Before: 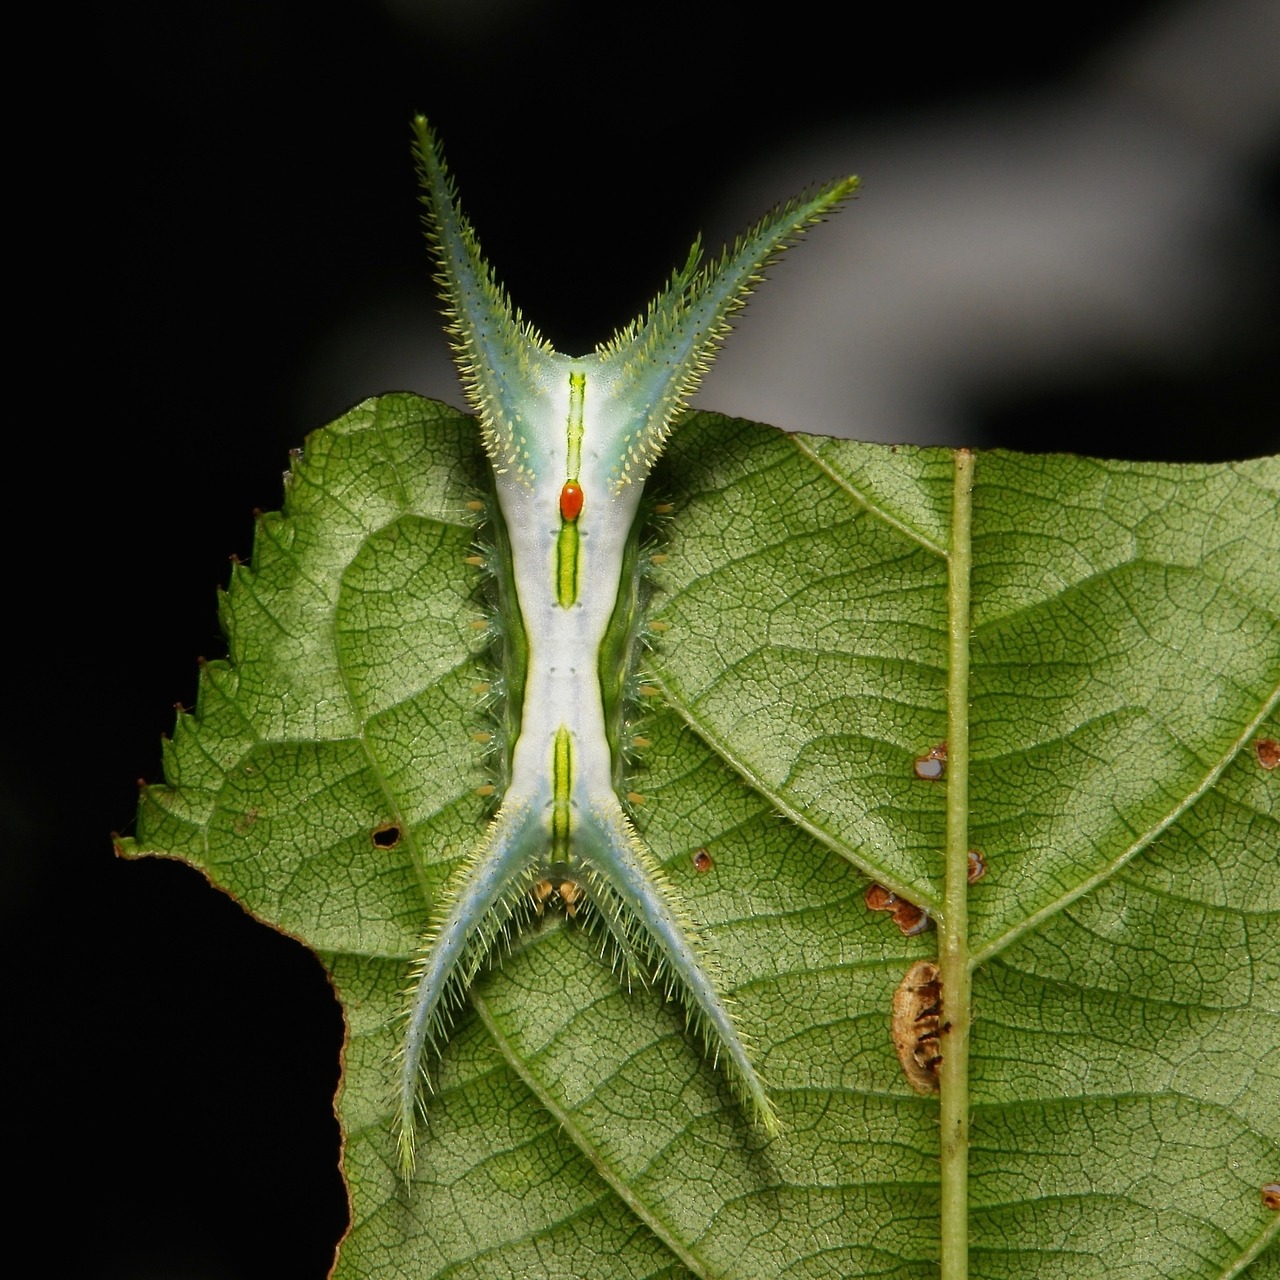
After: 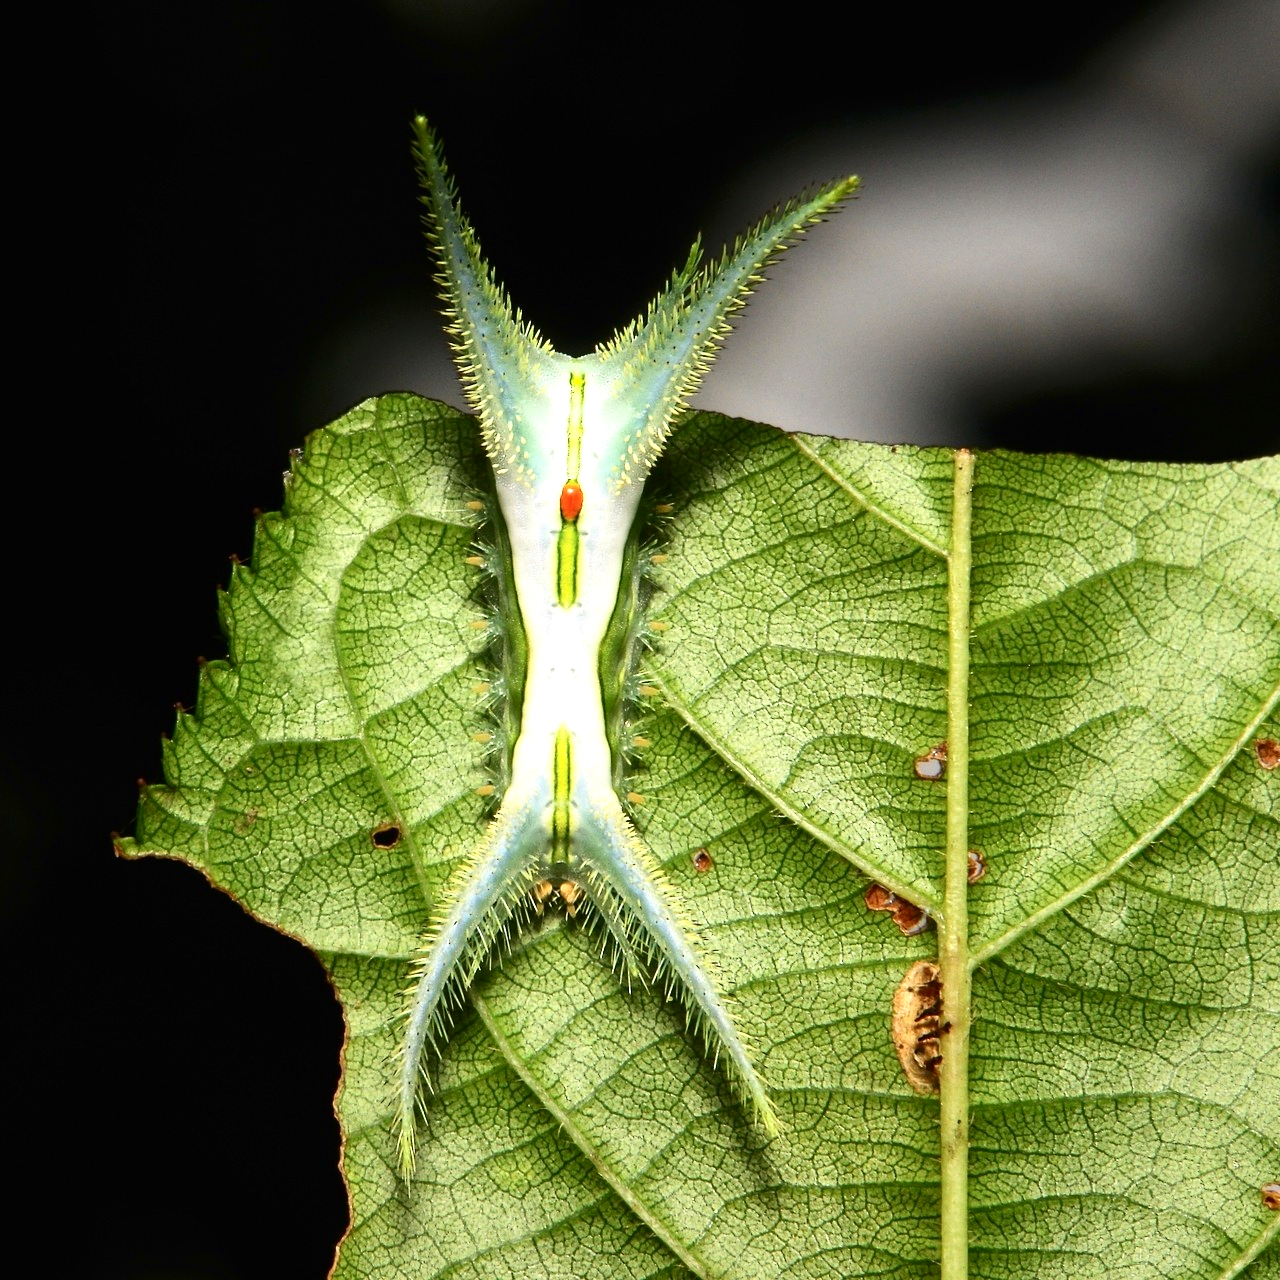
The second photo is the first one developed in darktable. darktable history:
contrast brightness saturation: contrast 0.221
exposure: exposure 0.781 EV, compensate exposure bias true, compensate highlight preservation false
